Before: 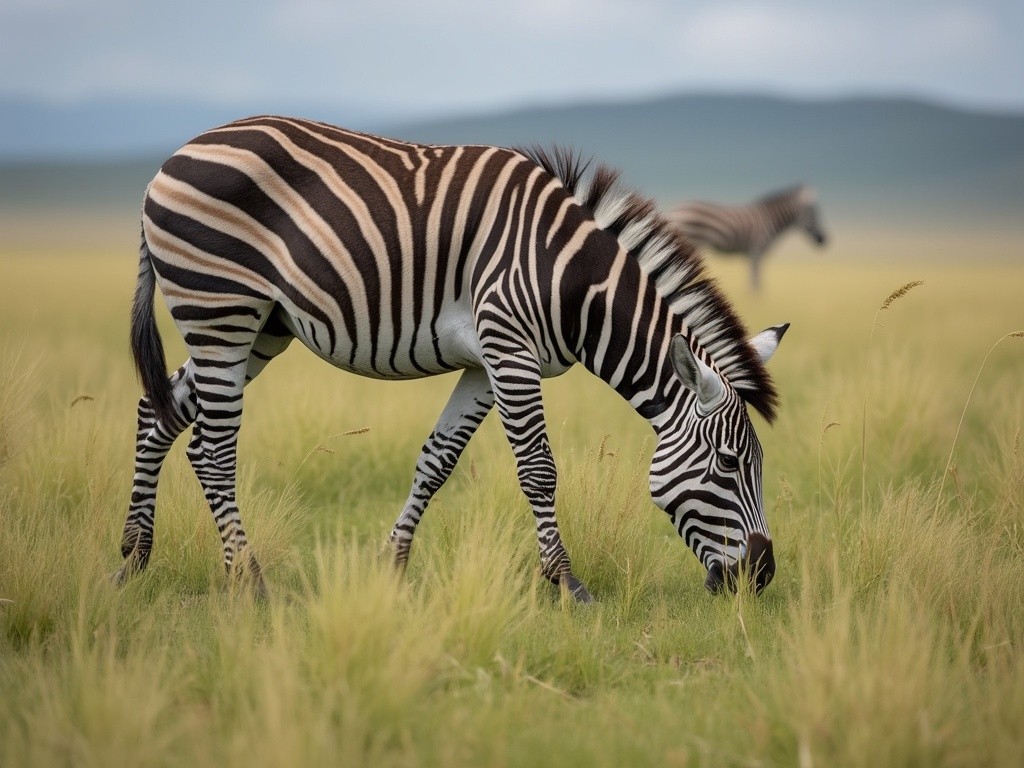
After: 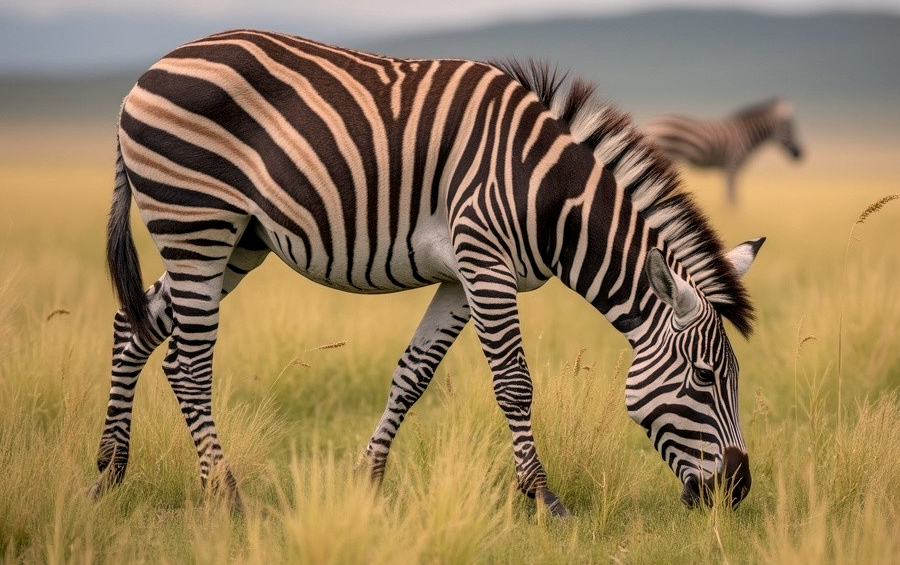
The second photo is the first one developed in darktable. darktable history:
crop and rotate: left 2.425%, top 11.305%, right 9.6%, bottom 15.08%
white balance: red 1.127, blue 0.943
local contrast: on, module defaults
exposure: compensate highlight preservation false
